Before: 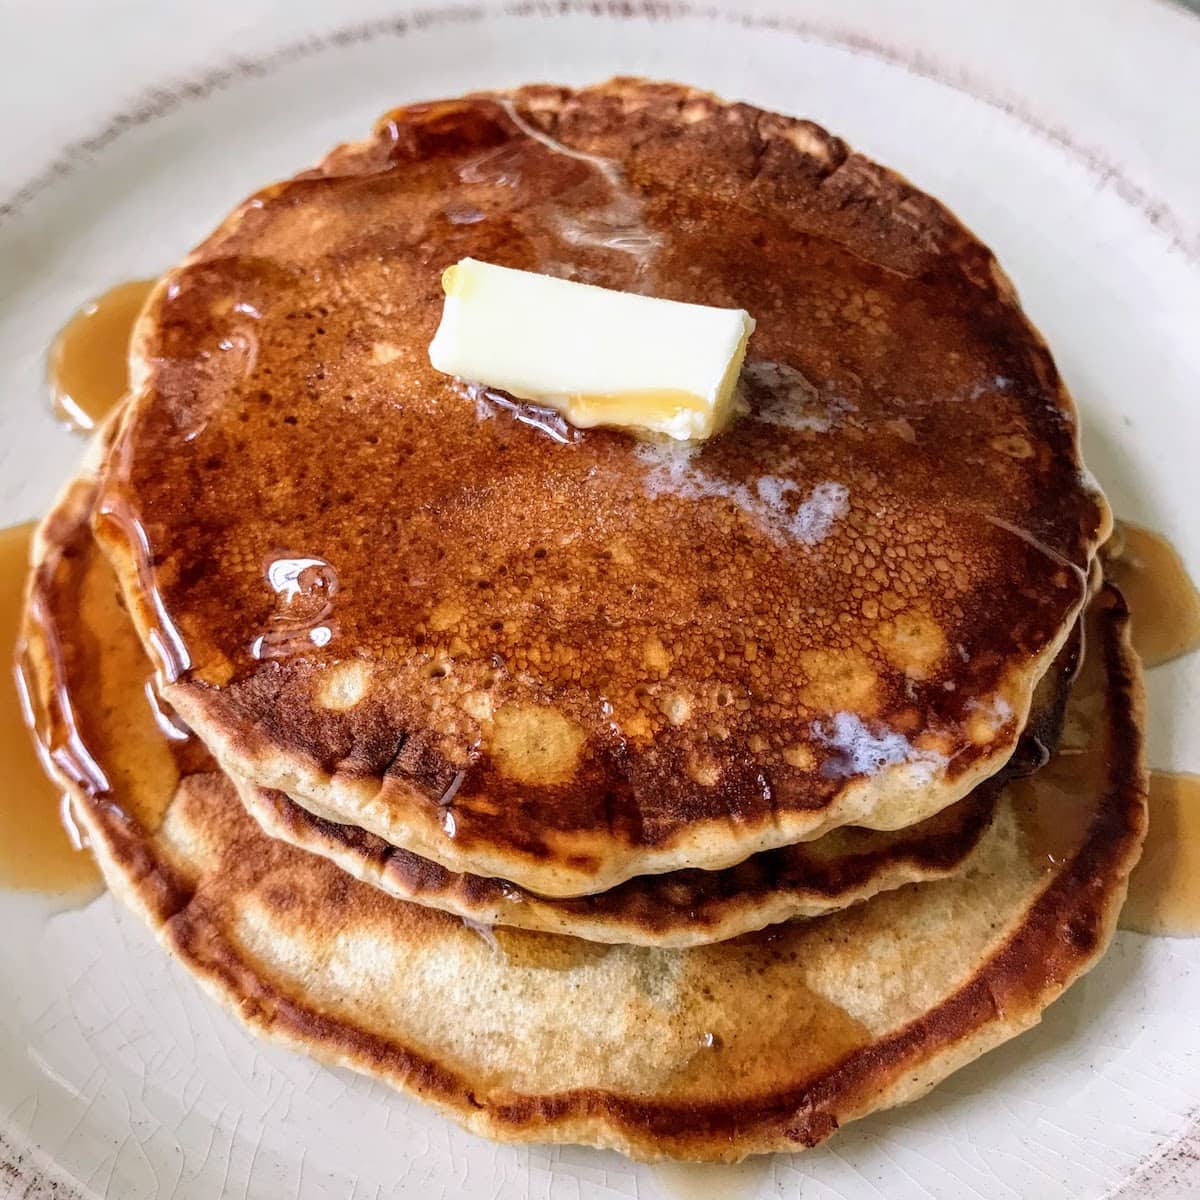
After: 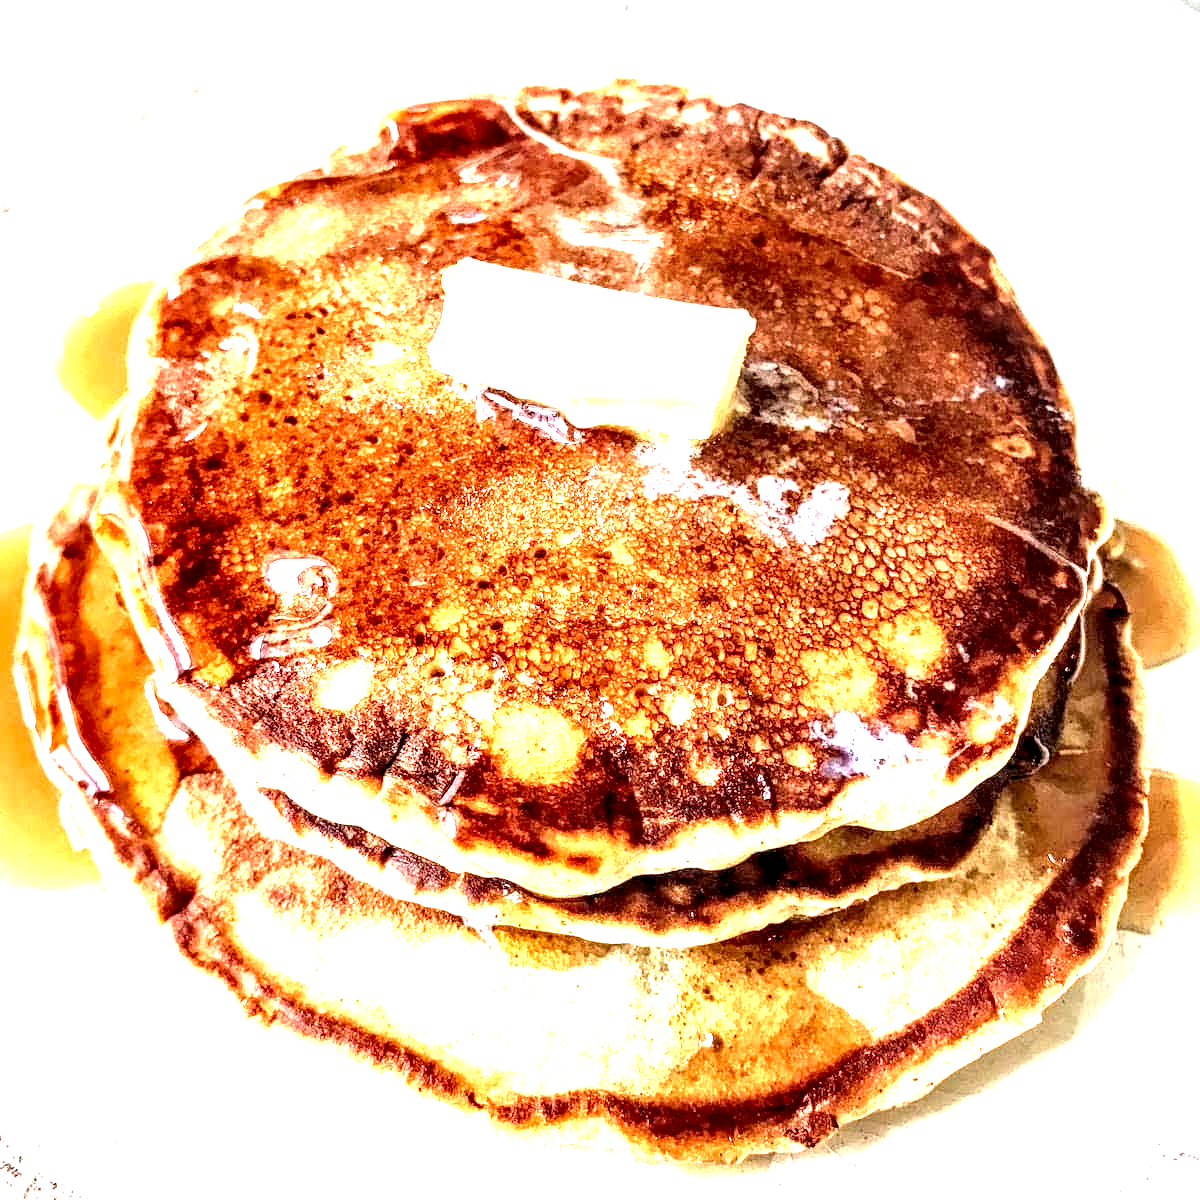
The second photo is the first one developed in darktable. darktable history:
local contrast: highlights 80%, shadows 57%, detail 174%, midtone range 0.608
tone equalizer: -8 EV -0.452 EV, -7 EV -0.366 EV, -6 EV -0.343 EV, -5 EV -0.255 EV, -3 EV 0.227 EV, -2 EV 0.333 EV, -1 EV 0.375 EV, +0 EV 0.405 EV
exposure: black level correction 0.001, exposure 1.648 EV, compensate highlight preservation false
